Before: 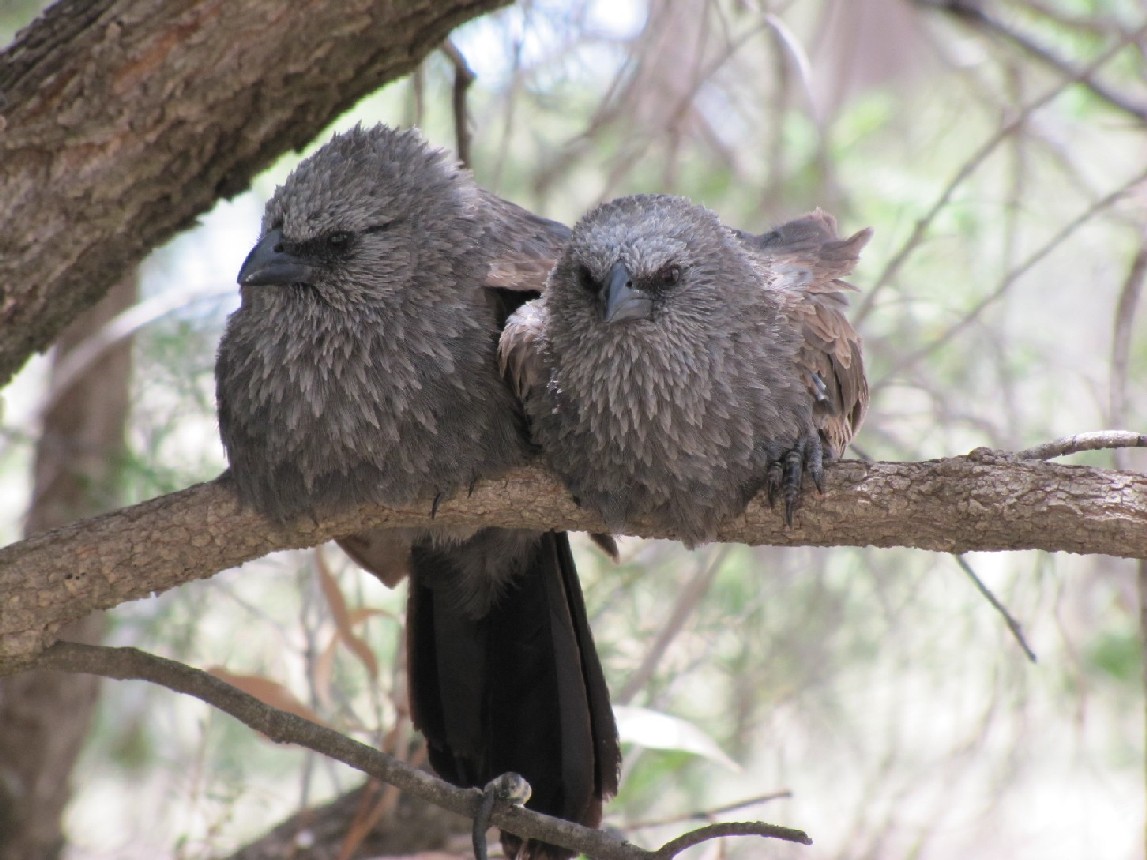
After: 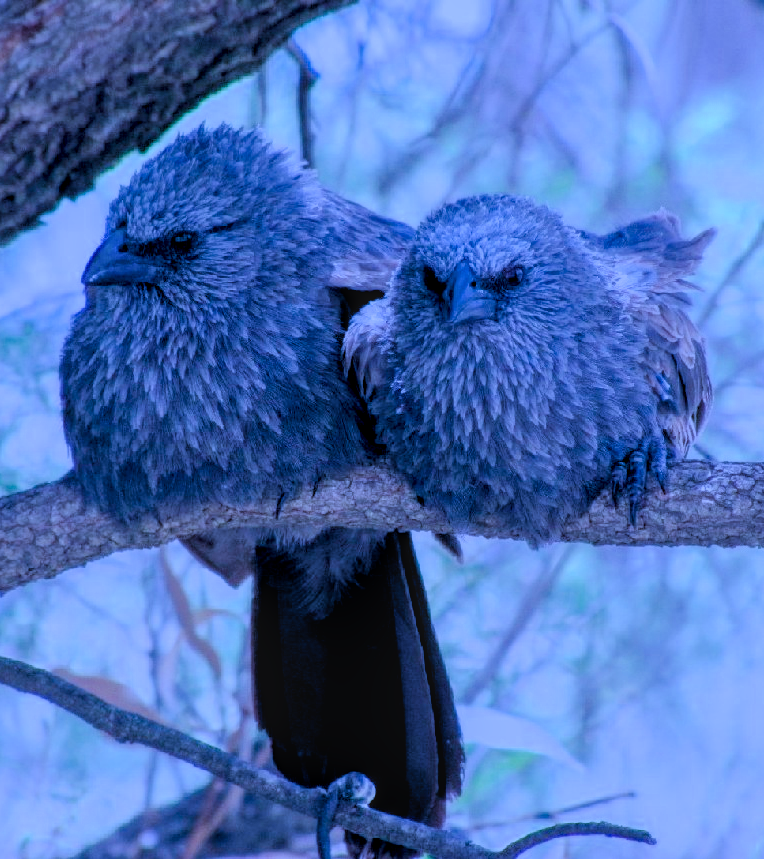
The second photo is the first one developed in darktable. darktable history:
crop and rotate: left 13.678%, right 19.689%
color balance rgb: shadows lift › chroma 2.018%, shadows lift › hue 249.85°, perceptual saturation grading › global saturation 24.939%, perceptual saturation grading › highlights -50.096%, perceptual saturation grading › shadows 30.788%, global vibrance 20%
local contrast: highlights 76%, shadows 55%, detail 177%, midtone range 0.212
filmic rgb: black relative exposure -2.92 EV, white relative exposure 4.56 EV, hardness 1.74, contrast 1.25, color science v6 (2022)
color calibration: illuminant custom, x 0.458, y 0.43, temperature 2638.97 K
color correction: highlights b* -0.01
contrast brightness saturation: contrast 0.142
